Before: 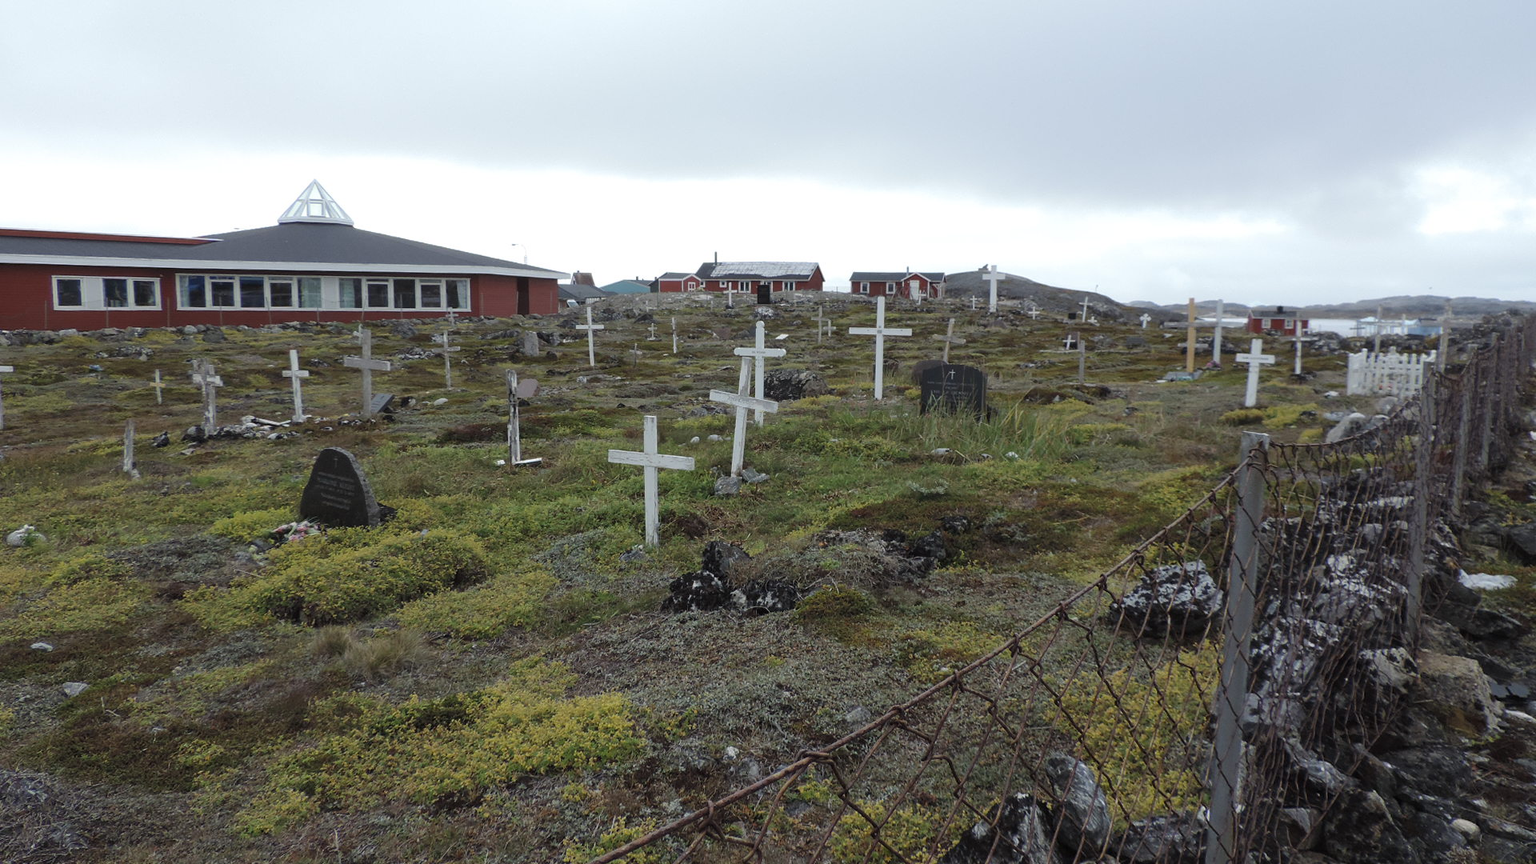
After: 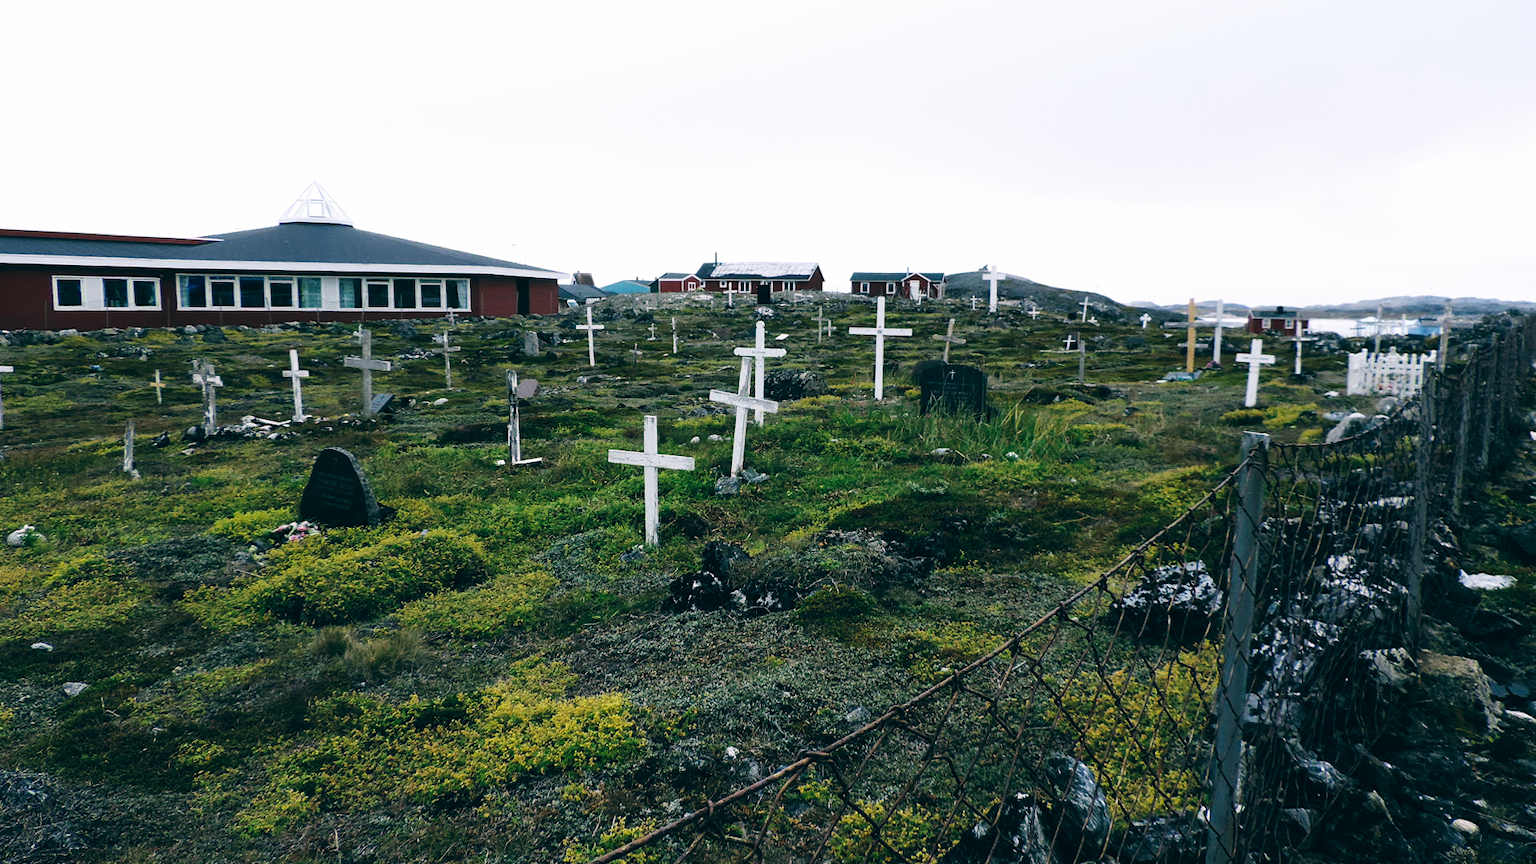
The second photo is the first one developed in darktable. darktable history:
color balance: lift [1.016, 0.983, 1, 1.017], gamma [0.78, 1.018, 1.043, 0.957], gain [0.786, 1.063, 0.937, 1.017], input saturation 118.26%, contrast 13.43%, contrast fulcrum 21.62%, output saturation 82.76%
base curve: curves: ch0 [(0, 0) (0.007, 0.004) (0.027, 0.03) (0.046, 0.07) (0.207, 0.54) (0.442, 0.872) (0.673, 0.972) (1, 1)], preserve colors none
